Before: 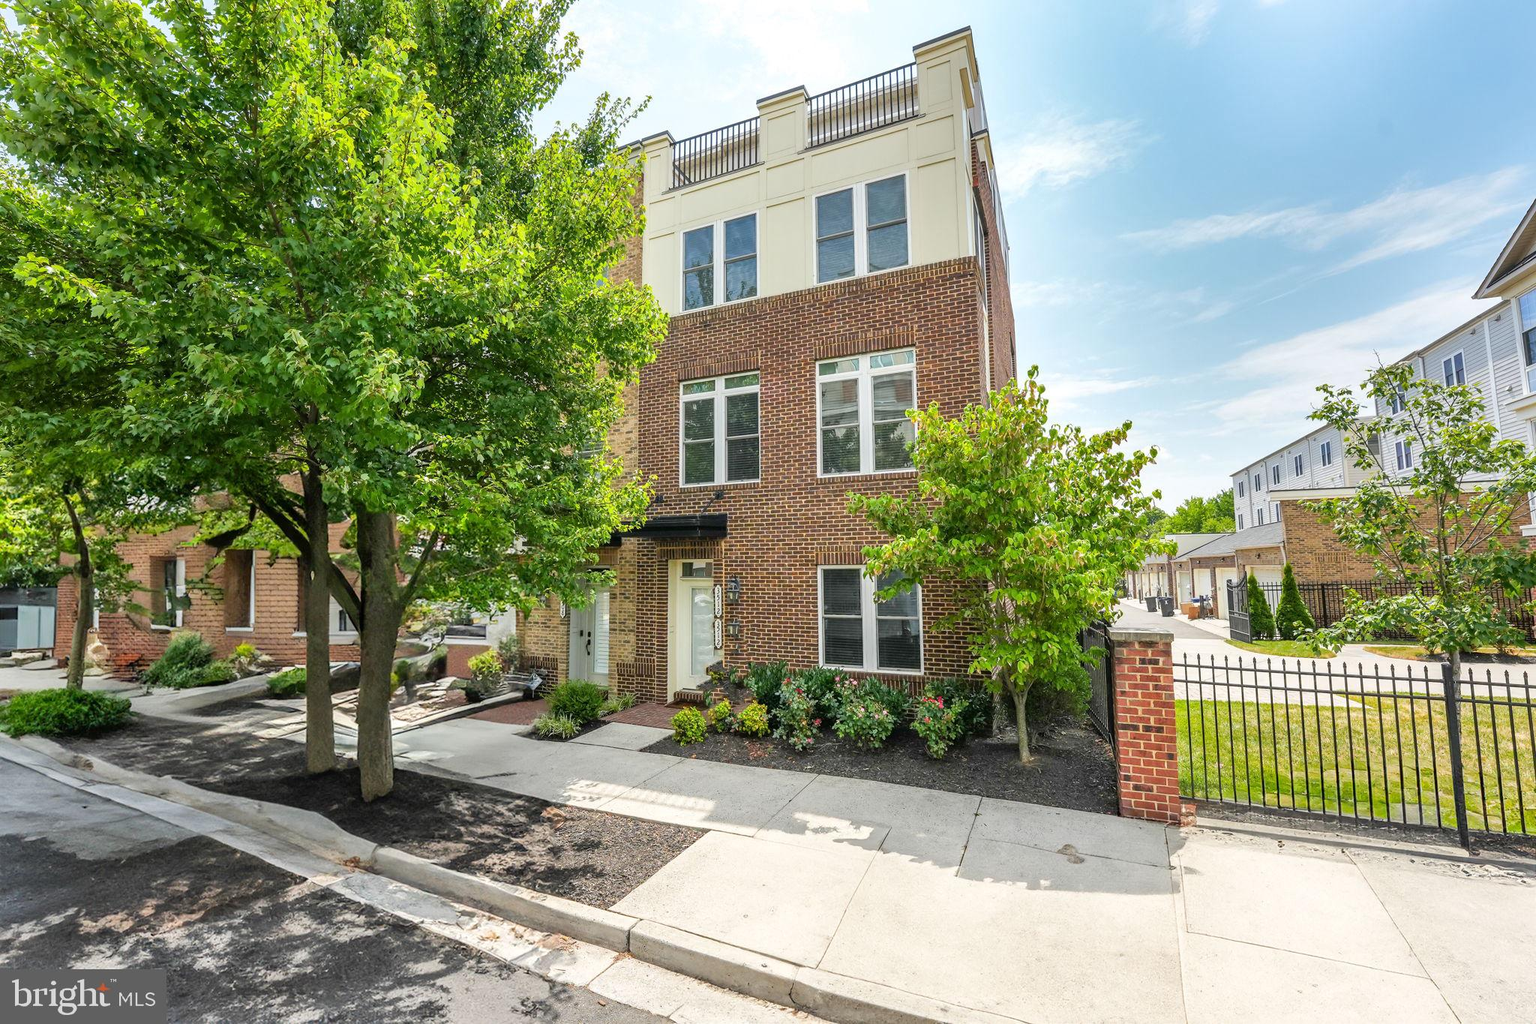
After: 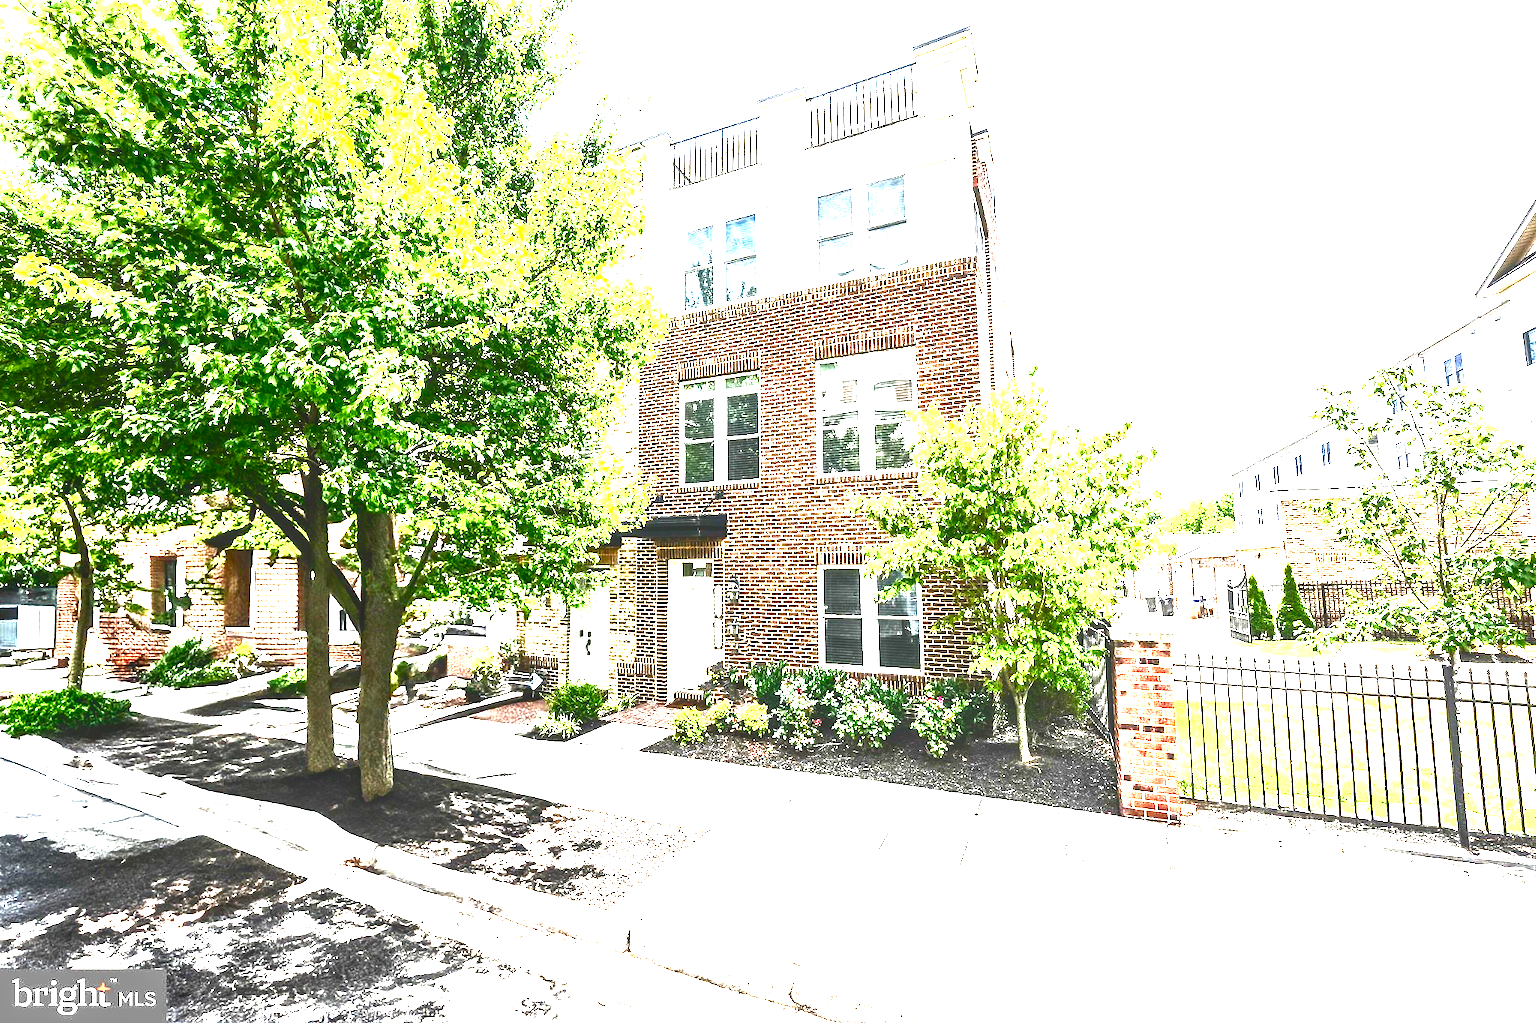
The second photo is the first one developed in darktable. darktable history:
local contrast: on, module defaults
contrast brightness saturation: contrast 0.937, brightness 0.2
levels: levels [0, 0.281, 0.562]
